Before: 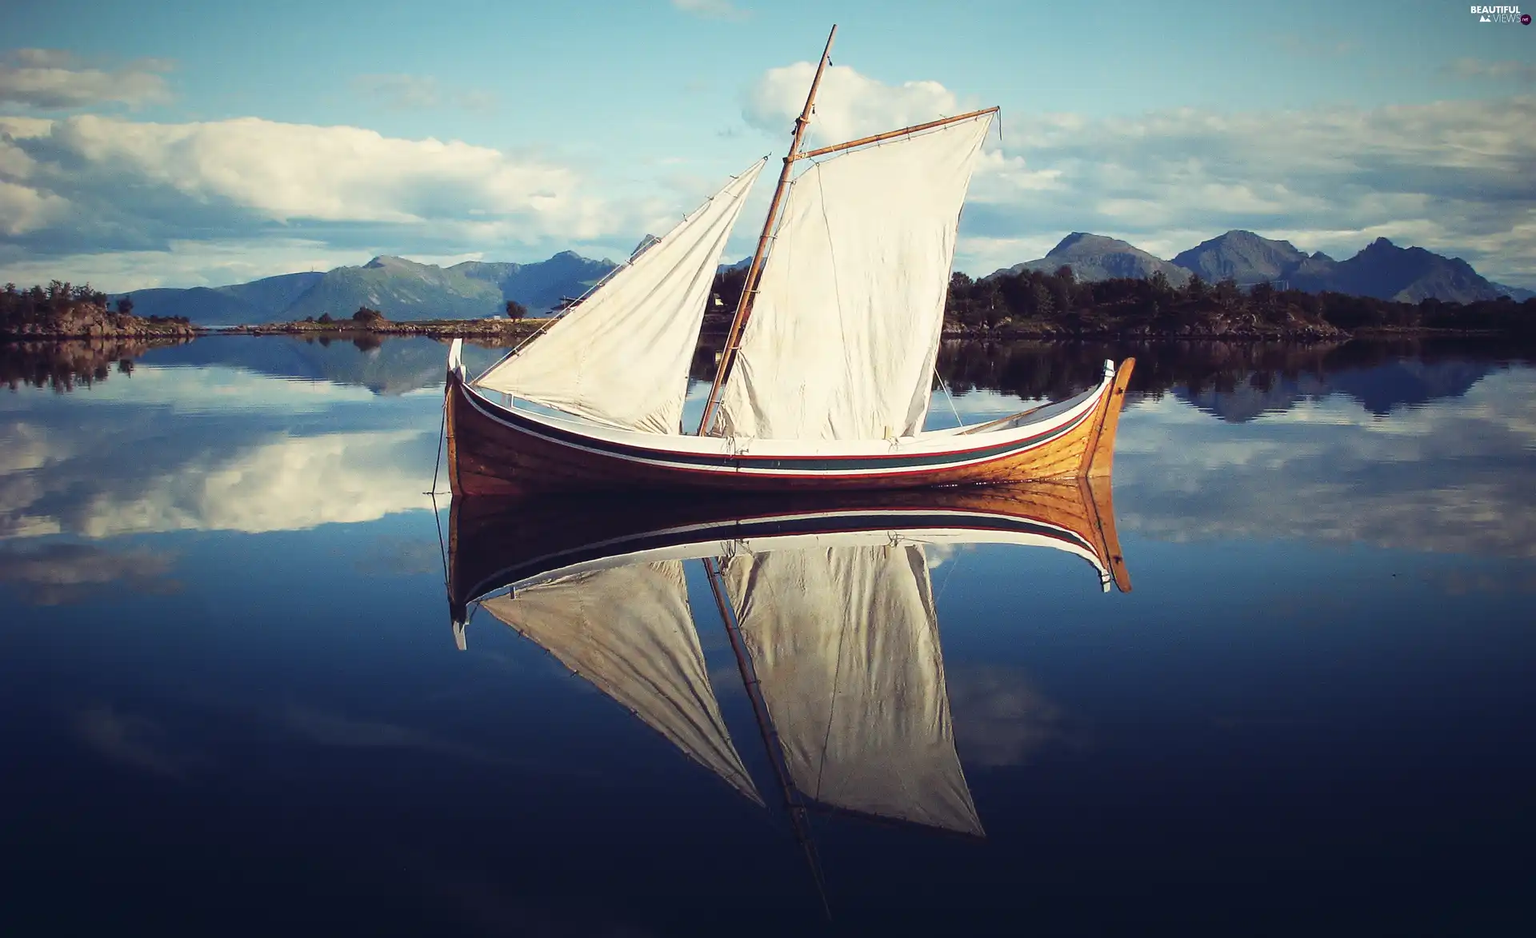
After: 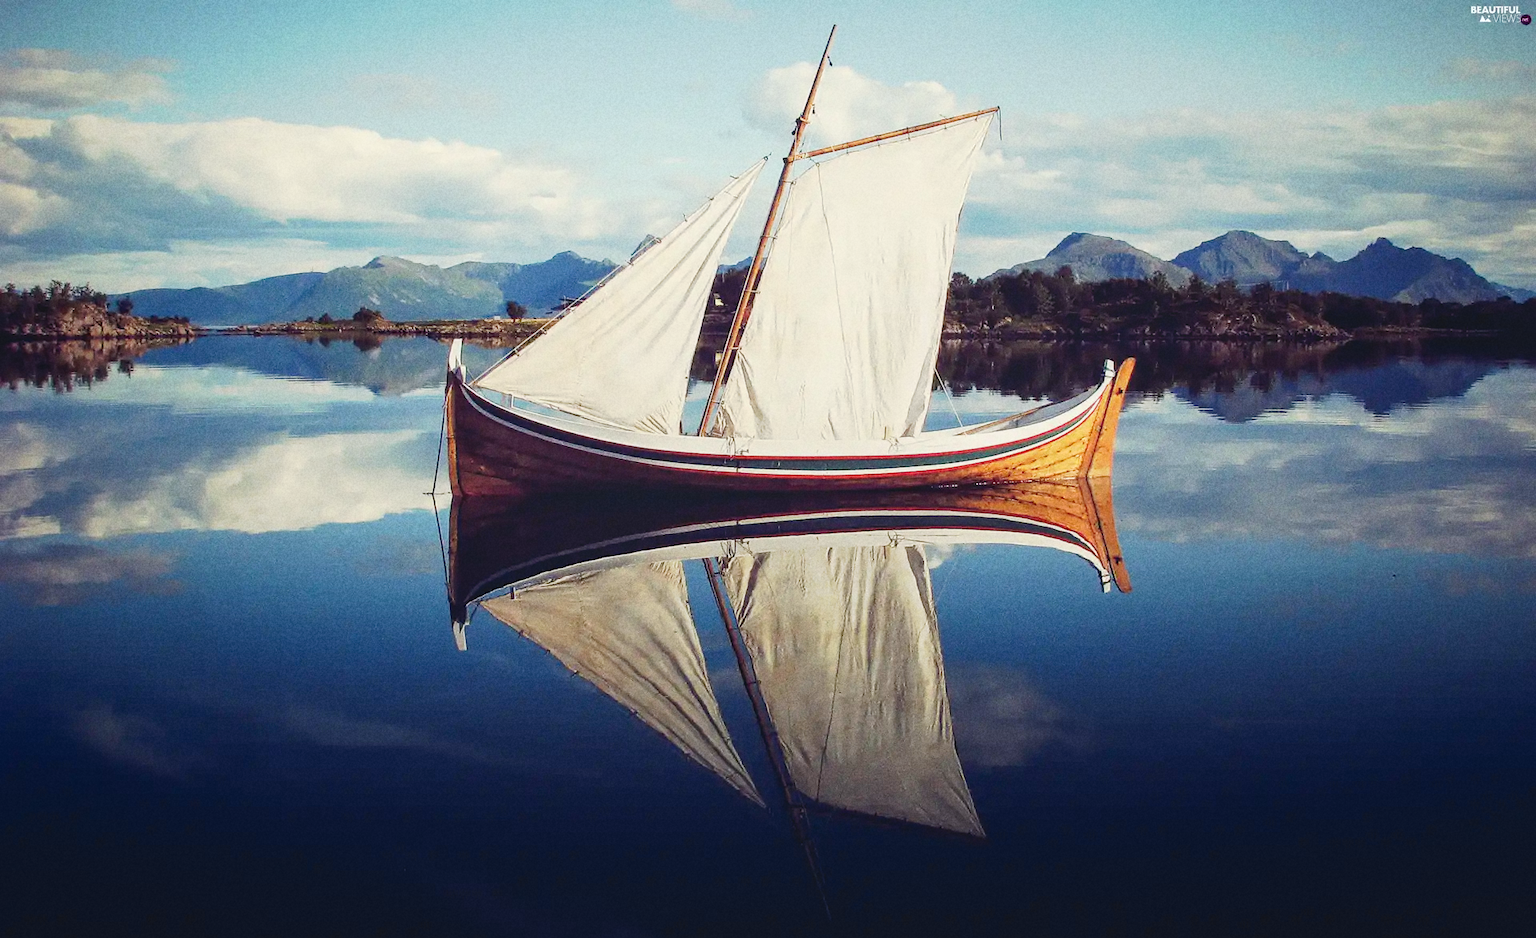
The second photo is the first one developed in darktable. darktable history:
tone curve: curves: ch0 [(0, 0) (0.003, 0.059) (0.011, 0.059) (0.025, 0.057) (0.044, 0.055) (0.069, 0.057) (0.1, 0.083) (0.136, 0.128) (0.177, 0.185) (0.224, 0.242) (0.277, 0.308) (0.335, 0.383) (0.399, 0.468) (0.468, 0.547) (0.543, 0.632) (0.623, 0.71) (0.709, 0.801) (0.801, 0.859) (0.898, 0.922) (1, 1)], preserve colors none
local contrast: detail 110%
grain: coarseness 22.88 ISO
